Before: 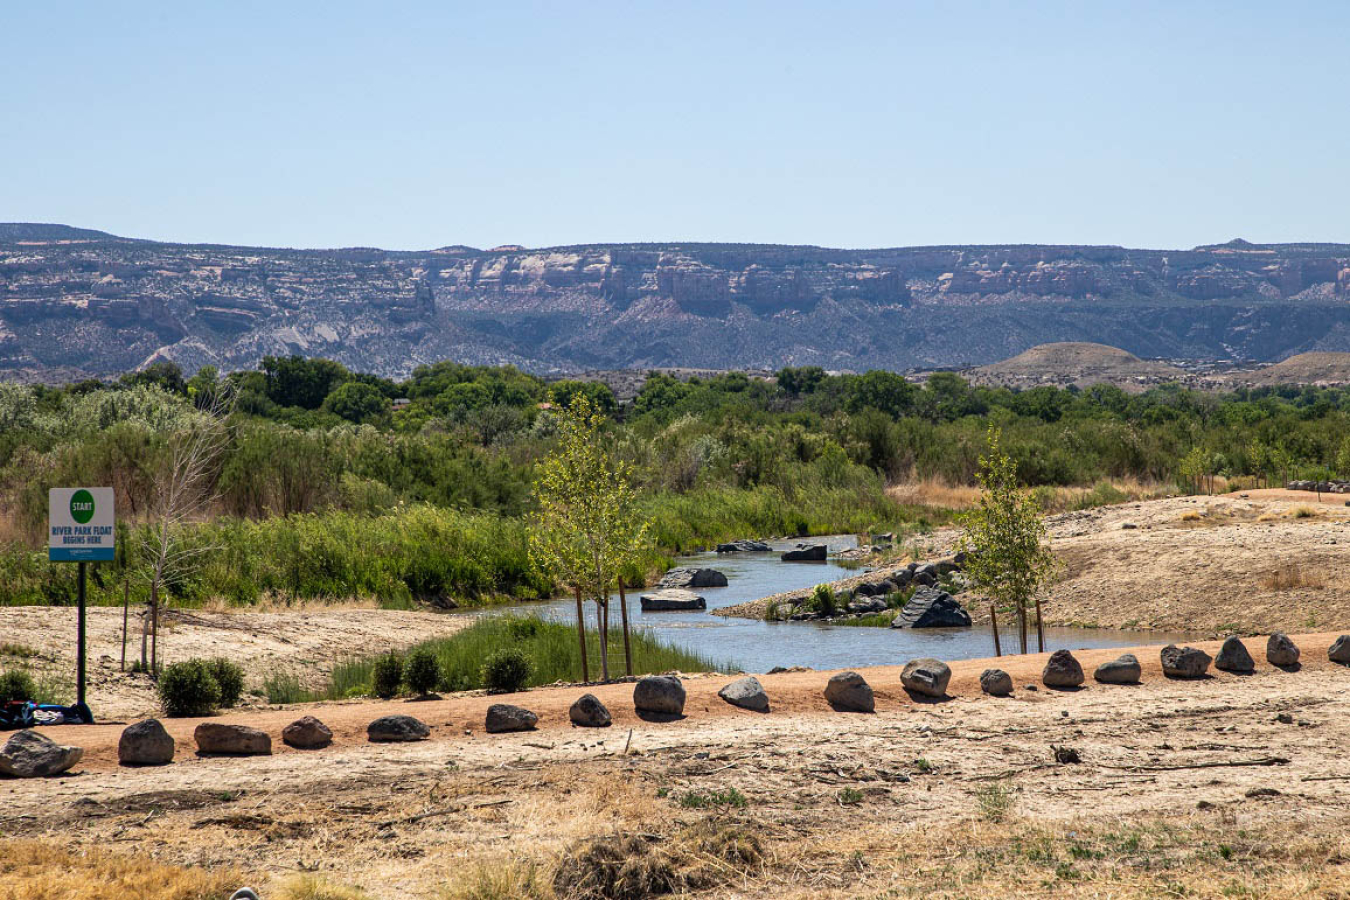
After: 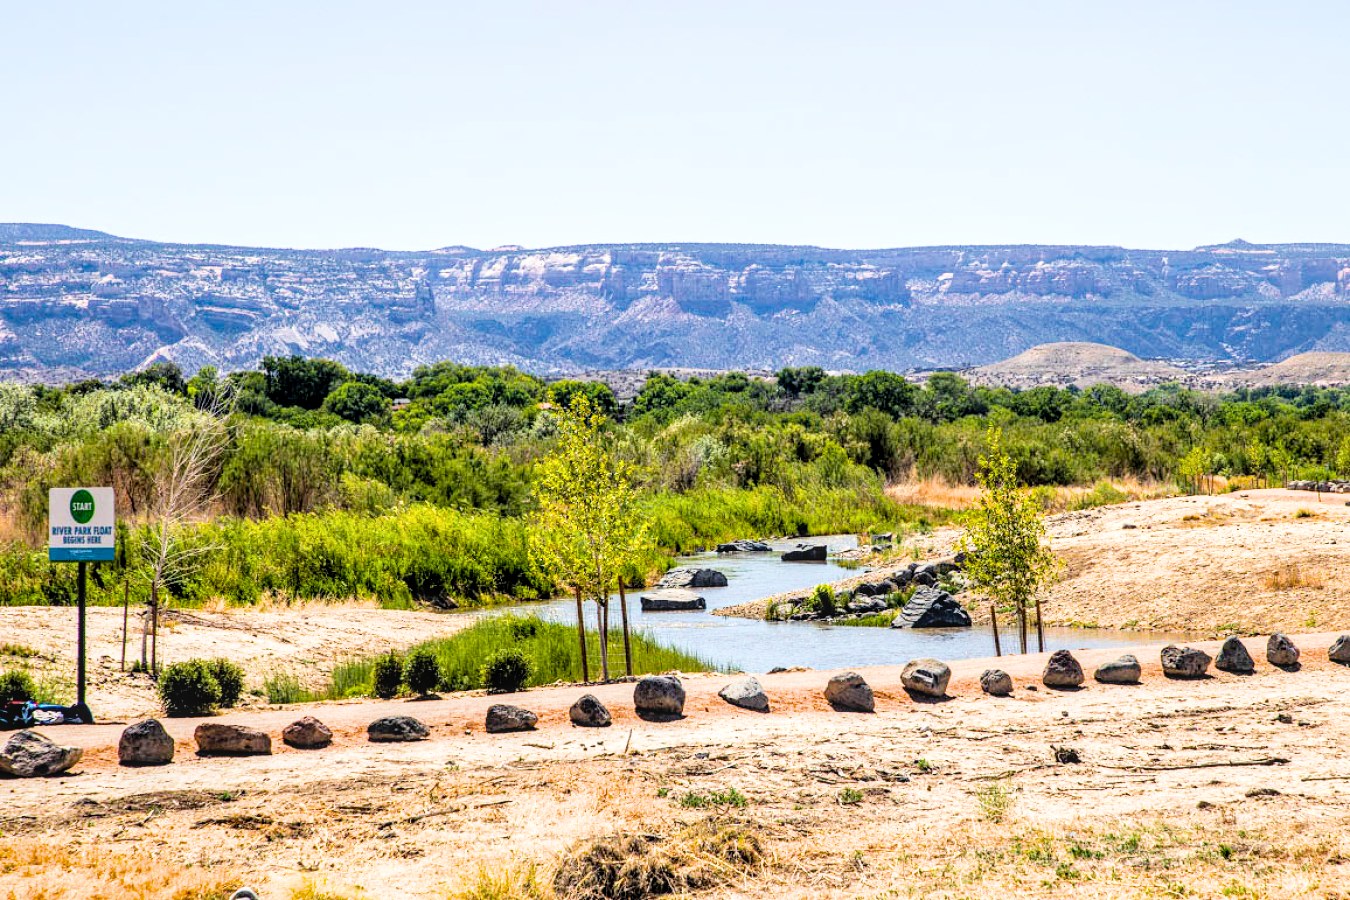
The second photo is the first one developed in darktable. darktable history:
local contrast: on, module defaults
filmic rgb: black relative exposure -5 EV, hardness 2.88, contrast 1.3, highlights saturation mix -30%
exposure: black level correction 0, exposure 1.4 EV, compensate highlight preservation false
color balance rgb: perceptual saturation grading › global saturation 30%, global vibrance 20%
